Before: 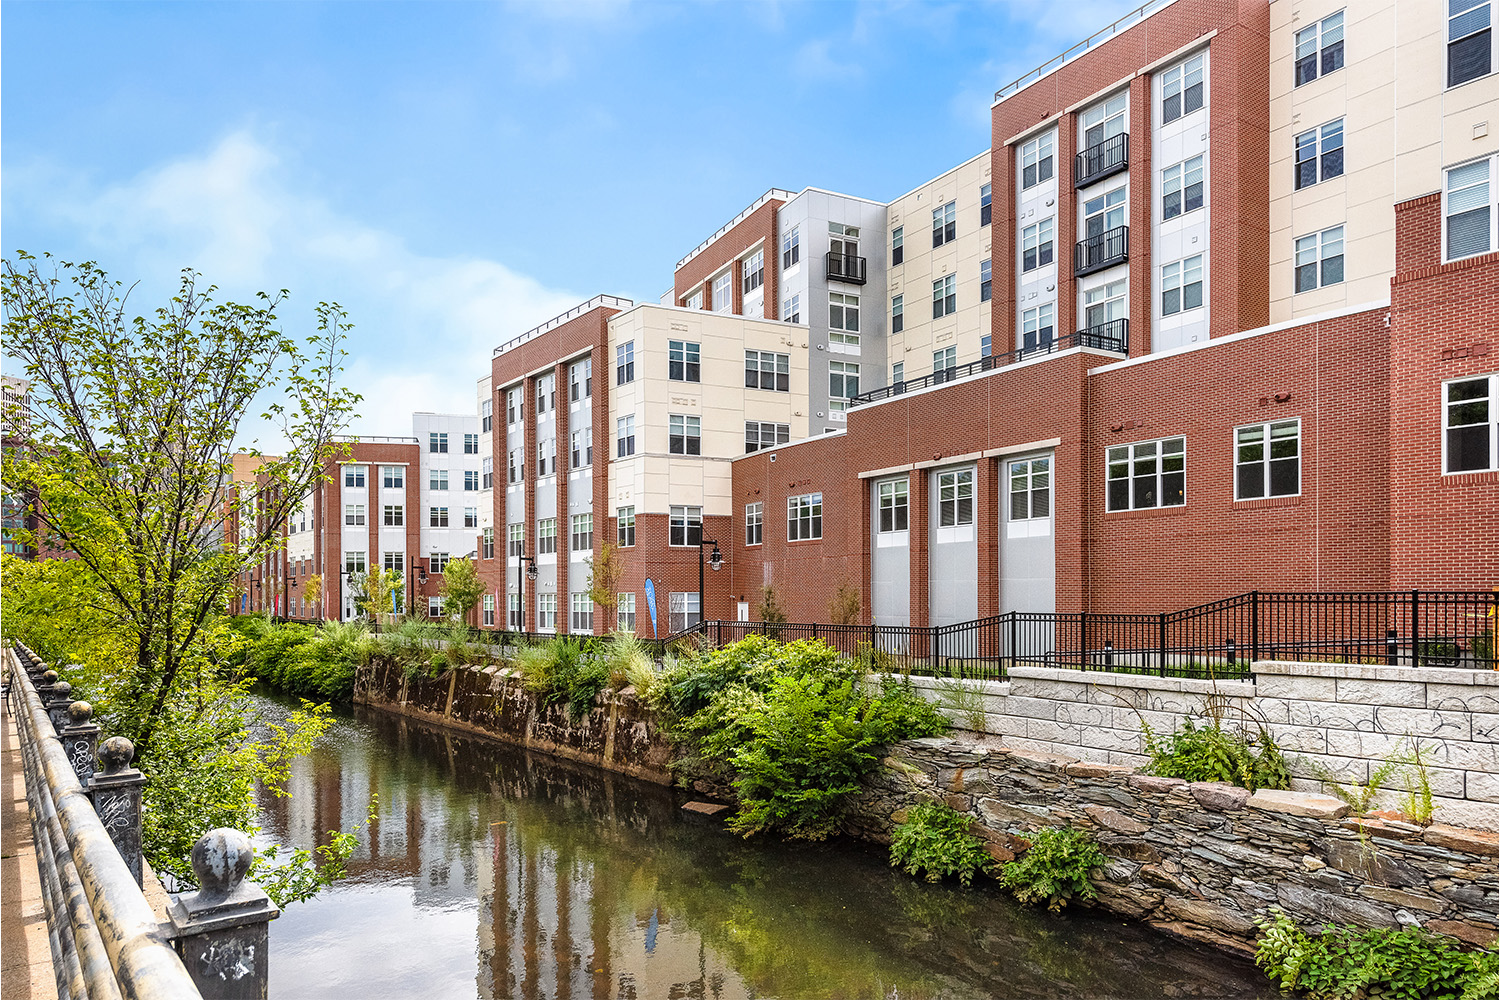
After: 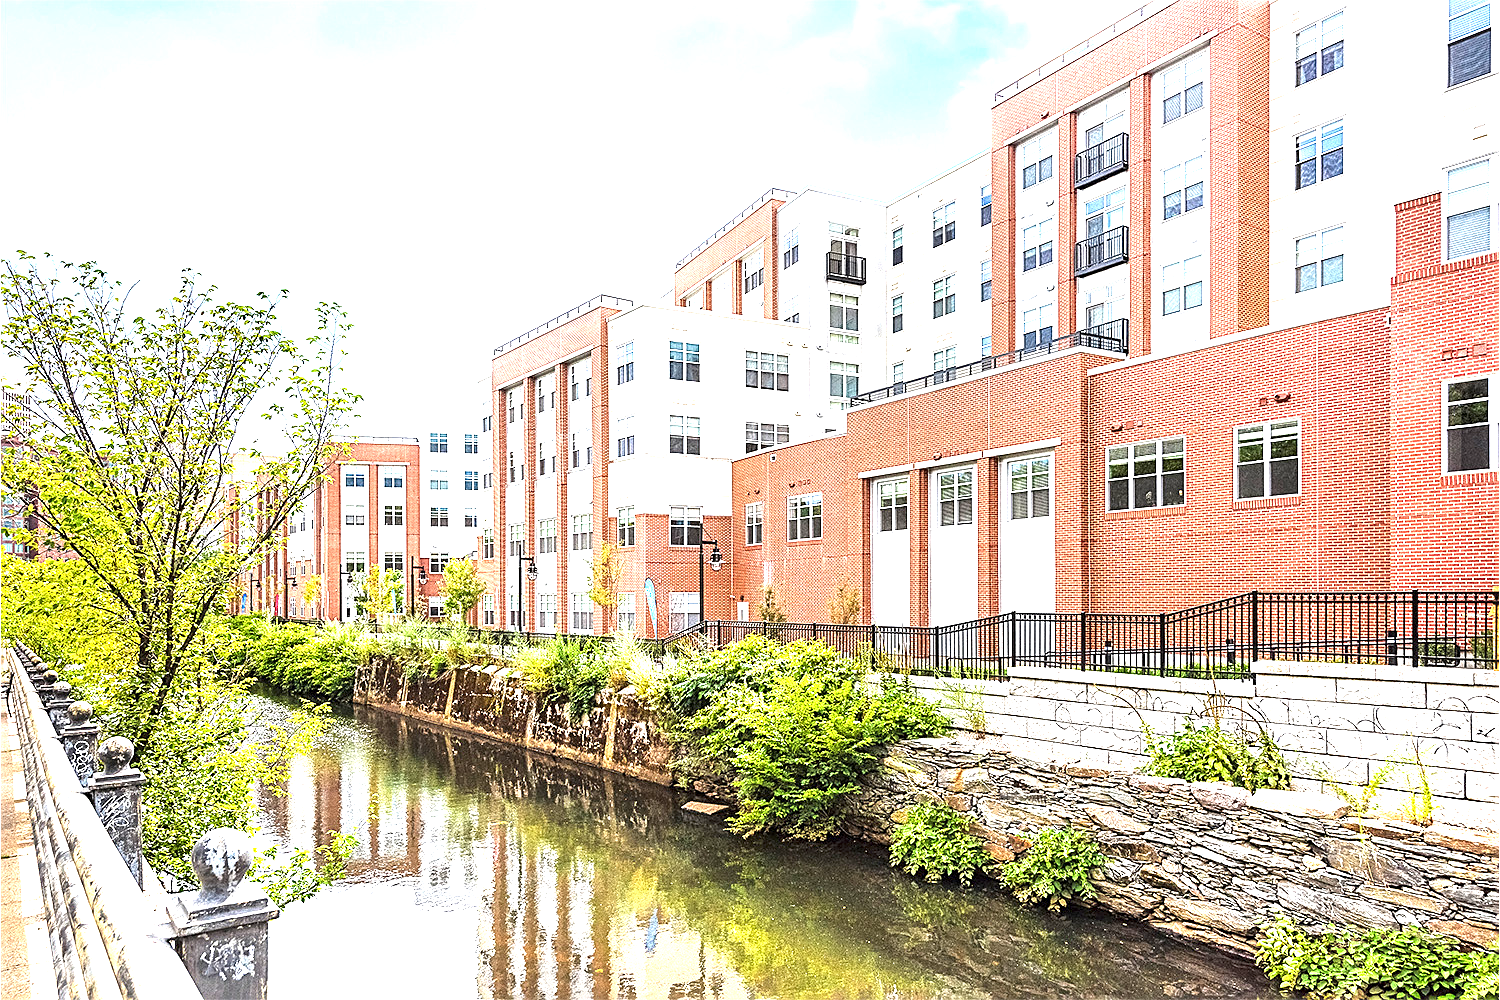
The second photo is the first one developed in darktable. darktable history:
exposure: exposure 2 EV, compensate highlight preservation false
sharpen: on, module defaults
